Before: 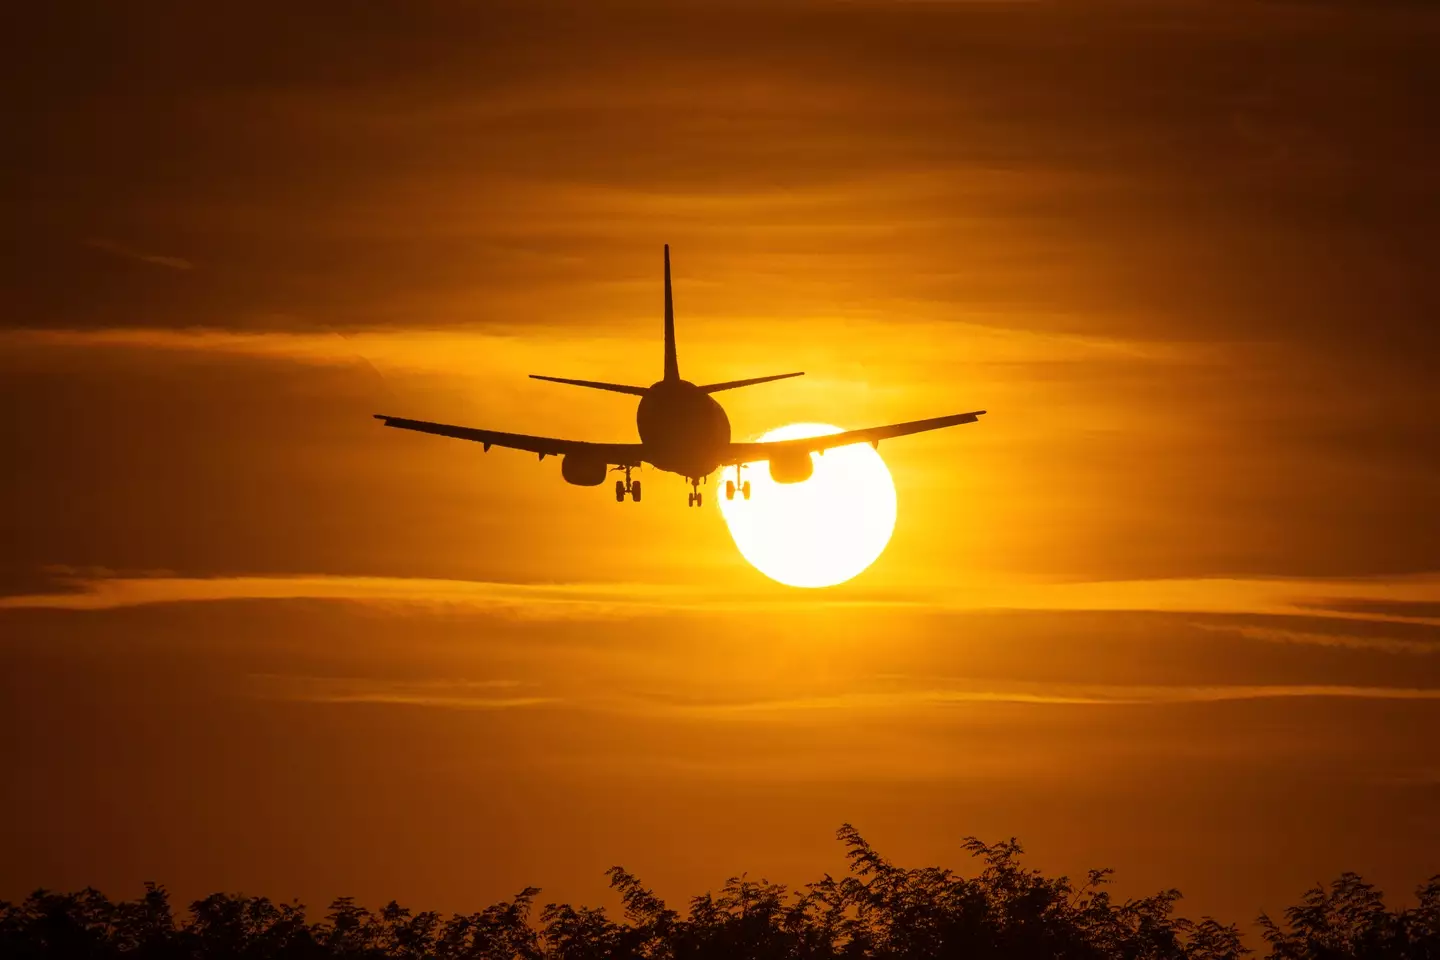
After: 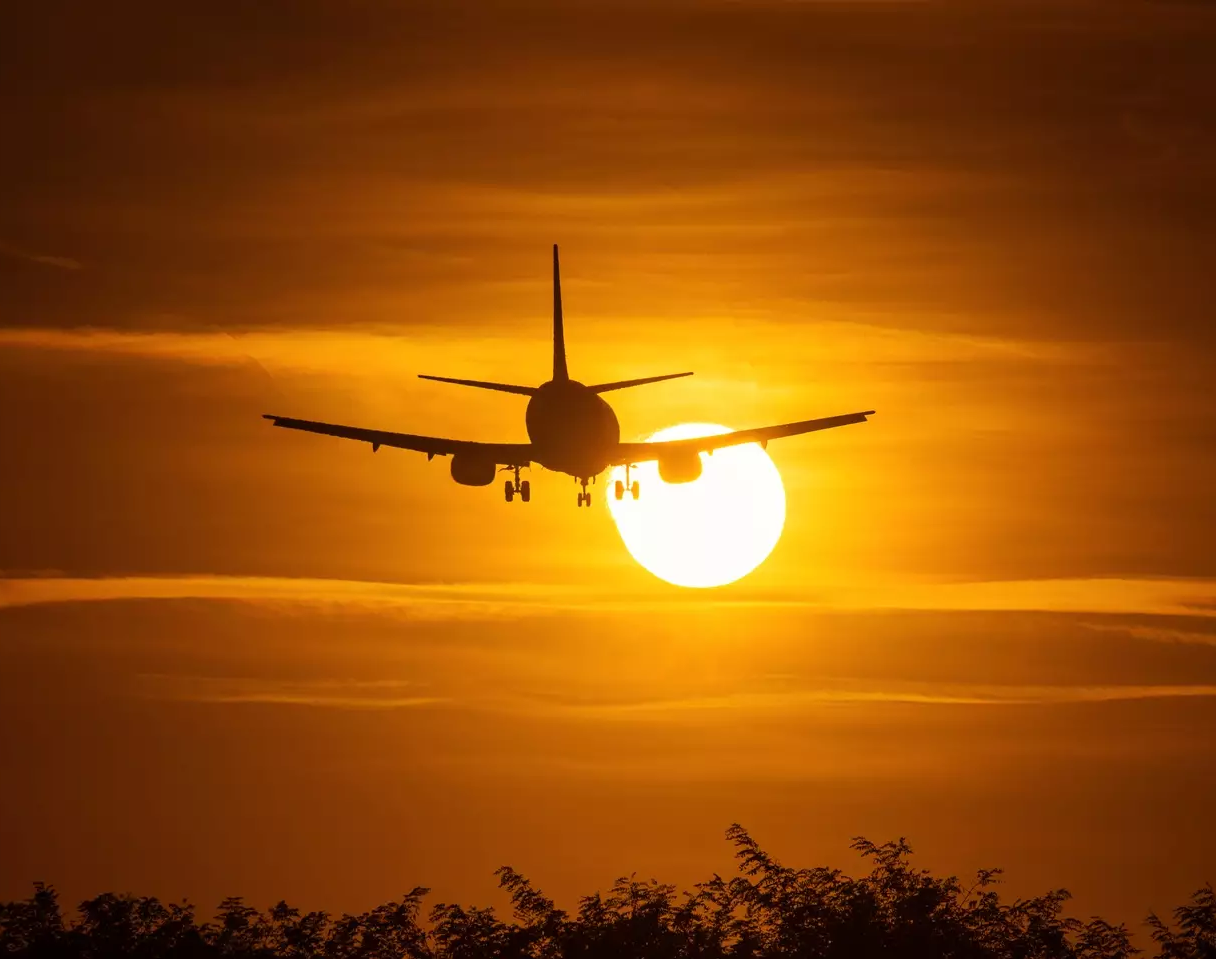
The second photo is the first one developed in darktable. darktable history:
crop: left 7.713%, right 7.828%
